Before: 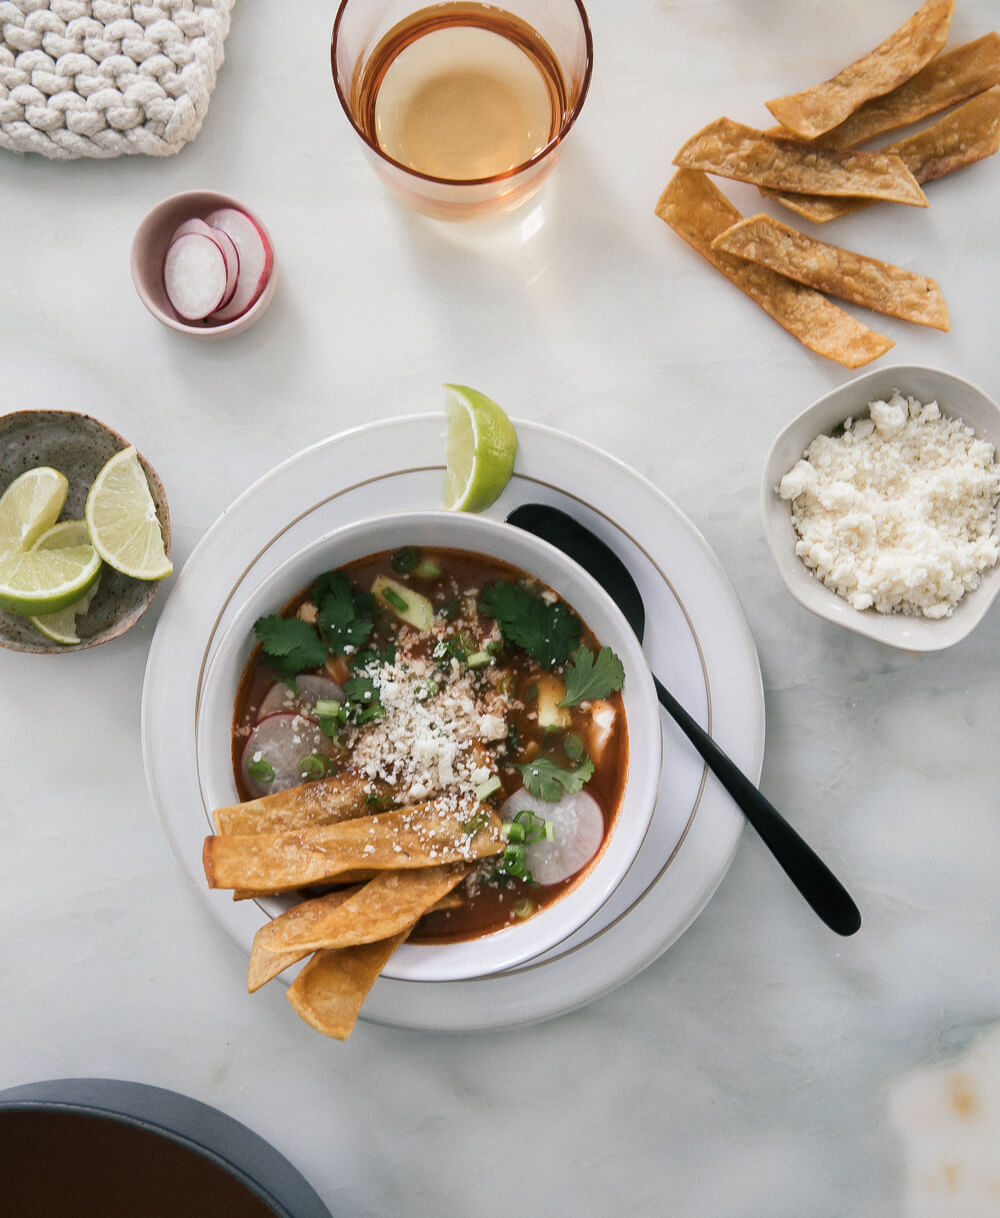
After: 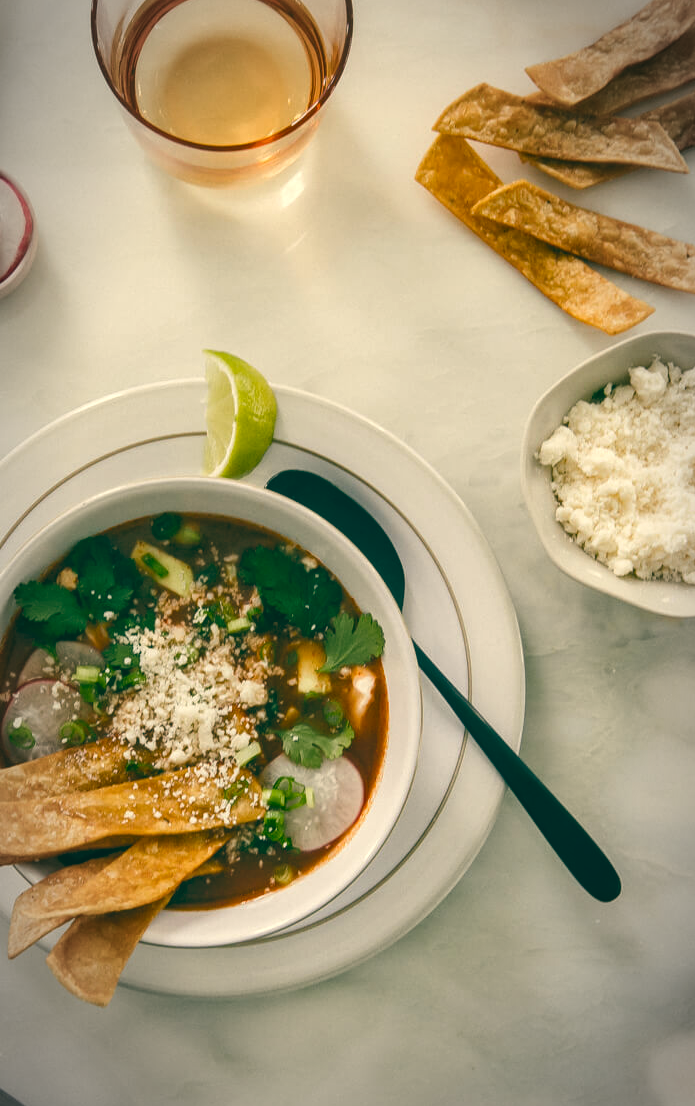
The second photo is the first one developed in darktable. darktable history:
color balance: lift [1.005, 0.99, 1.007, 1.01], gamma [1, 1.034, 1.032, 0.966], gain [0.873, 1.055, 1.067, 0.933]
vignetting: automatic ratio true
color balance rgb: shadows lift › chroma 2%, shadows lift › hue 247.2°, power › chroma 0.3%, power › hue 25.2°, highlights gain › chroma 3%, highlights gain › hue 60°, global offset › luminance 0.75%, perceptual saturation grading › global saturation 20%, perceptual saturation grading › highlights -20%, perceptual saturation grading › shadows 30%, global vibrance 20%
local contrast: on, module defaults
crop and rotate: left 24.034%, top 2.838%, right 6.406%, bottom 6.299%
exposure: exposure 0.2 EV, compensate highlight preservation false
